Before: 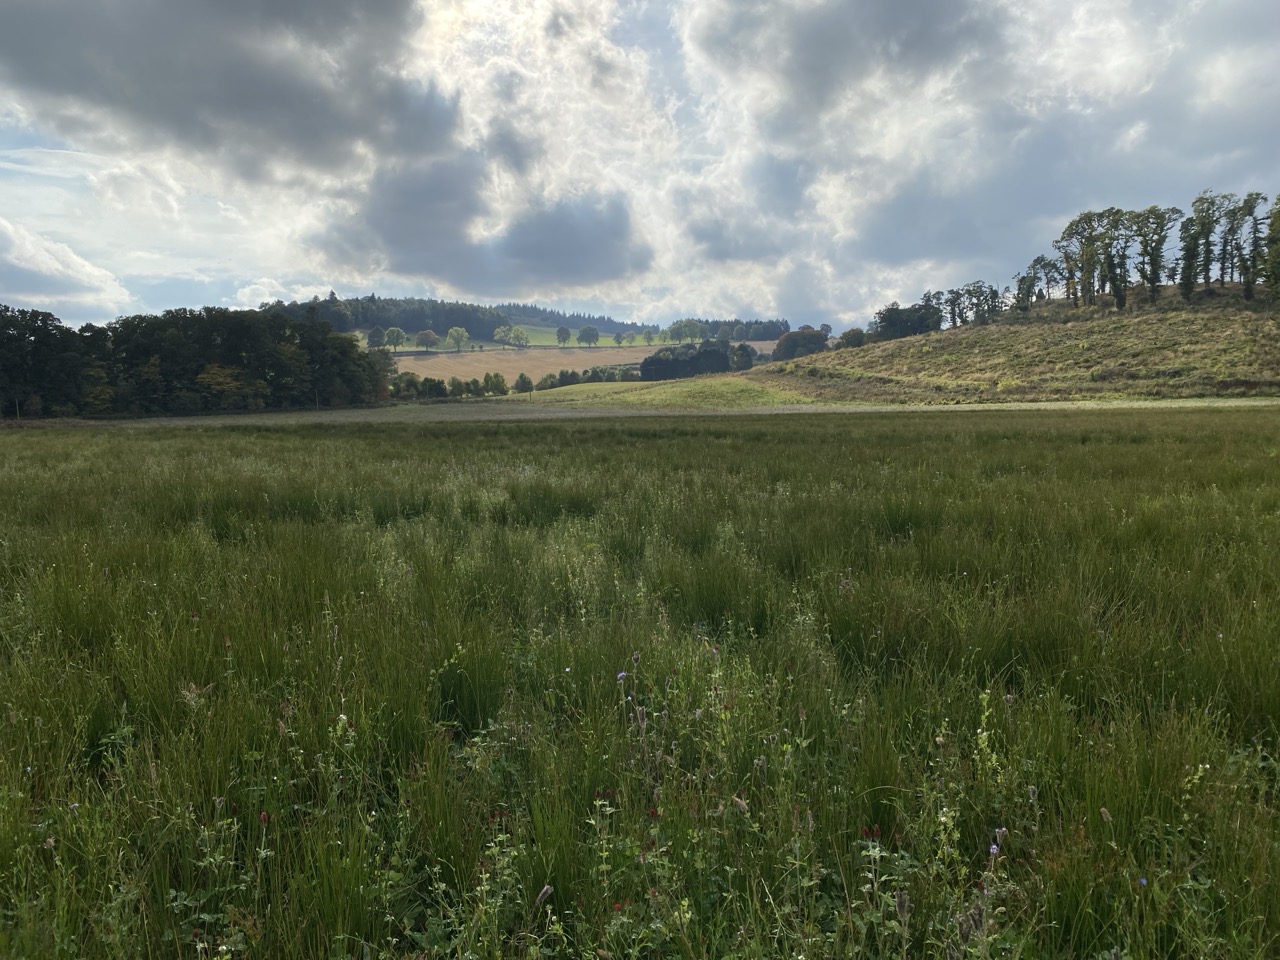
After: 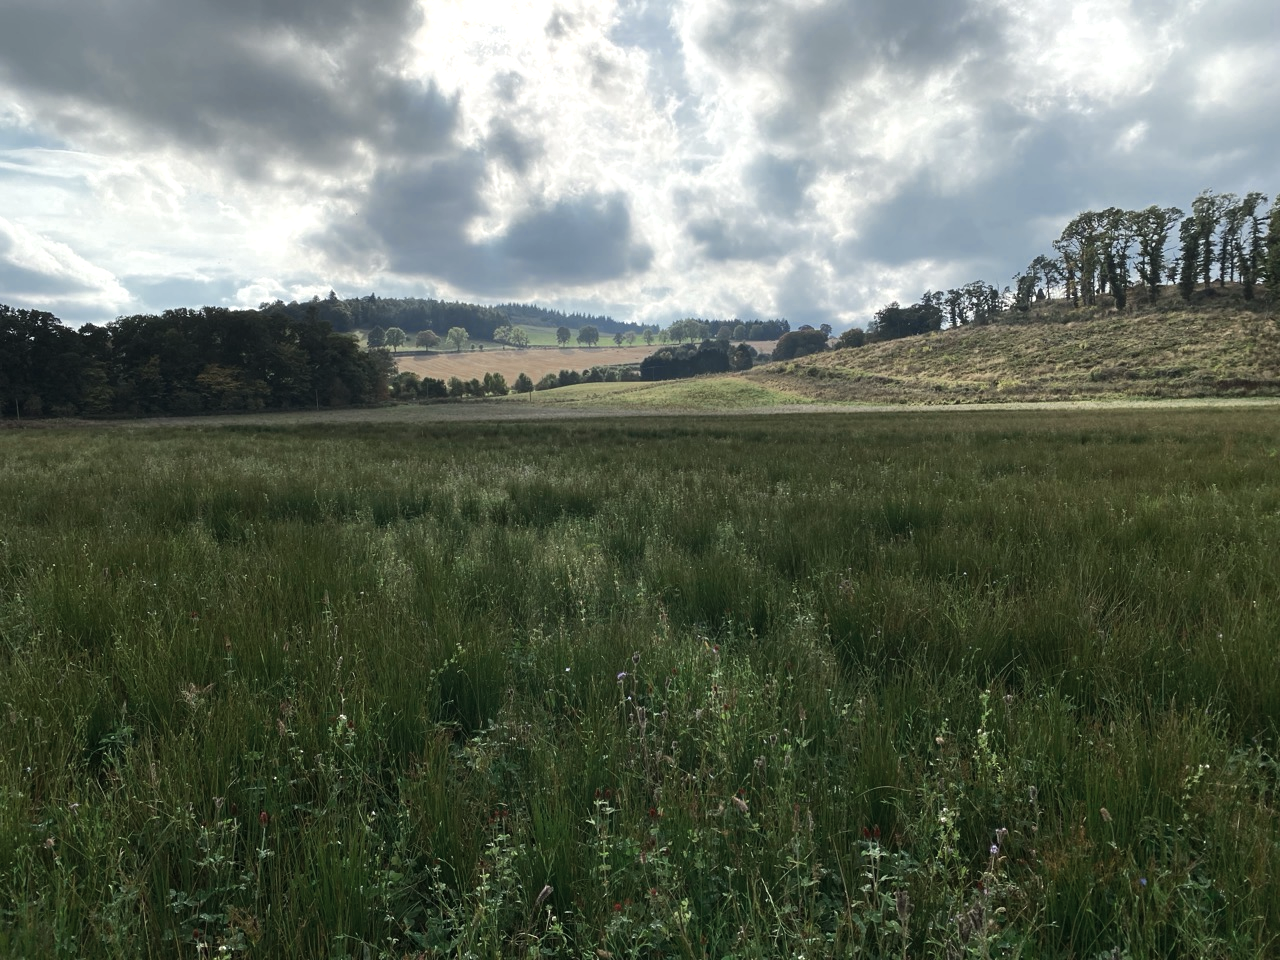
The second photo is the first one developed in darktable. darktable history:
tone equalizer: -8 EV -0.417 EV, -7 EV -0.389 EV, -6 EV -0.333 EV, -5 EV -0.222 EV, -3 EV 0.222 EV, -2 EV 0.333 EV, -1 EV 0.389 EV, +0 EV 0.417 EV, edges refinement/feathering 500, mask exposure compensation -1.57 EV, preserve details no
color zones: curves: ch0 [(0, 0.5) (0.125, 0.4) (0.25, 0.5) (0.375, 0.4) (0.5, 0.4) (0.625, 0.35) (0.75, 0.35) (0.875, 0.5)]; ch1 [(0, 0.35) (0.125, 0.45) (0.25, 0.35) (0.375, 0.35) (0.5, 0.35) (0.625, 0.35) (0.75, 0.45) (0.875, 0.35)]; ch2 [(0, 0.6) (0.125, 0.5) (0.25, 0.5) (0.375, 0.6) (0.5, 0.6) (0.625, 0.5) (0.75, 0.5) (0.875, 0.5)]
